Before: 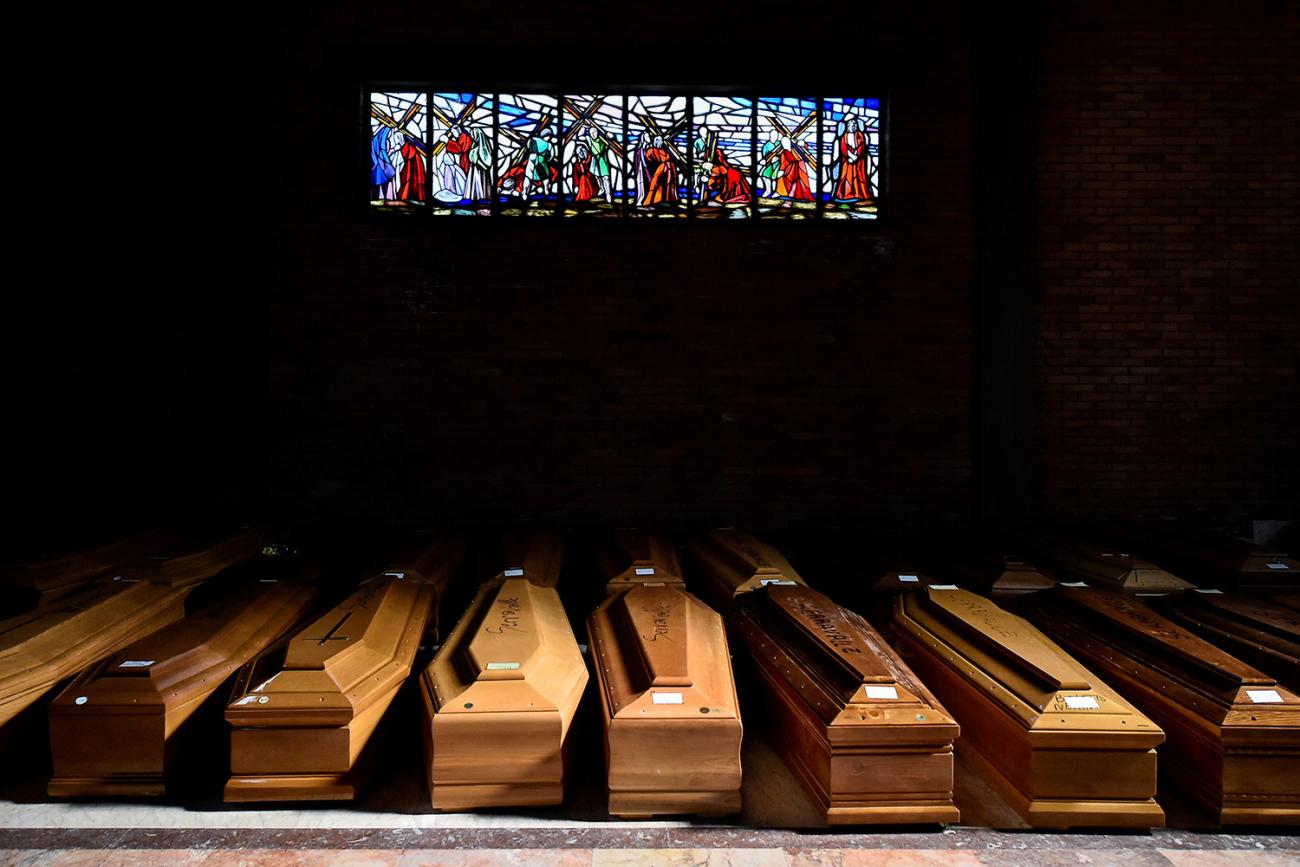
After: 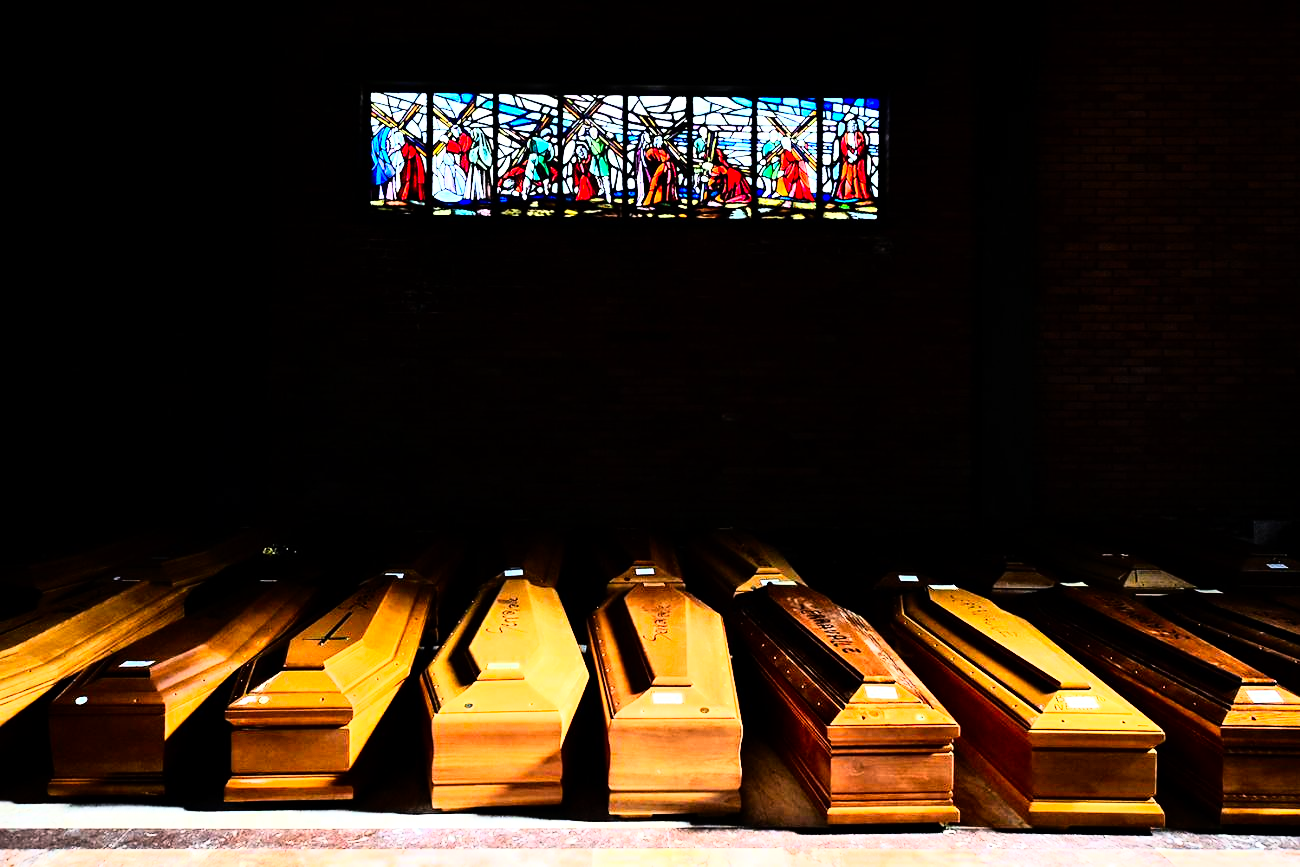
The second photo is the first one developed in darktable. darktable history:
color balance: mode lift, gamma, gain (sRGB)
color correction: saturation 1.32
rgb curve: curves: ch0 [(0, 0) (0.21, 0.15) (0.24, 0.21) (0.5, 0.75) (0.75, 0.96) (0.89, 0.99) (1, 1)]; ch1 [(0, 0.02) (0.21, 0.13) (0.25, 0.2) (0.5, 0.67) (0.75, 0.9) (0.89, 0.97) (1, 1)]; ch2 [(0, 0.02) (0.21, 0.13) (0.25, 0.2) (0.5, 0.67) (0.75, 0.9) (0.89, 0.97) (1, 1)], compensate middle gray true
exposure: exposure 0.785 EV, compensate highlight preservation false
